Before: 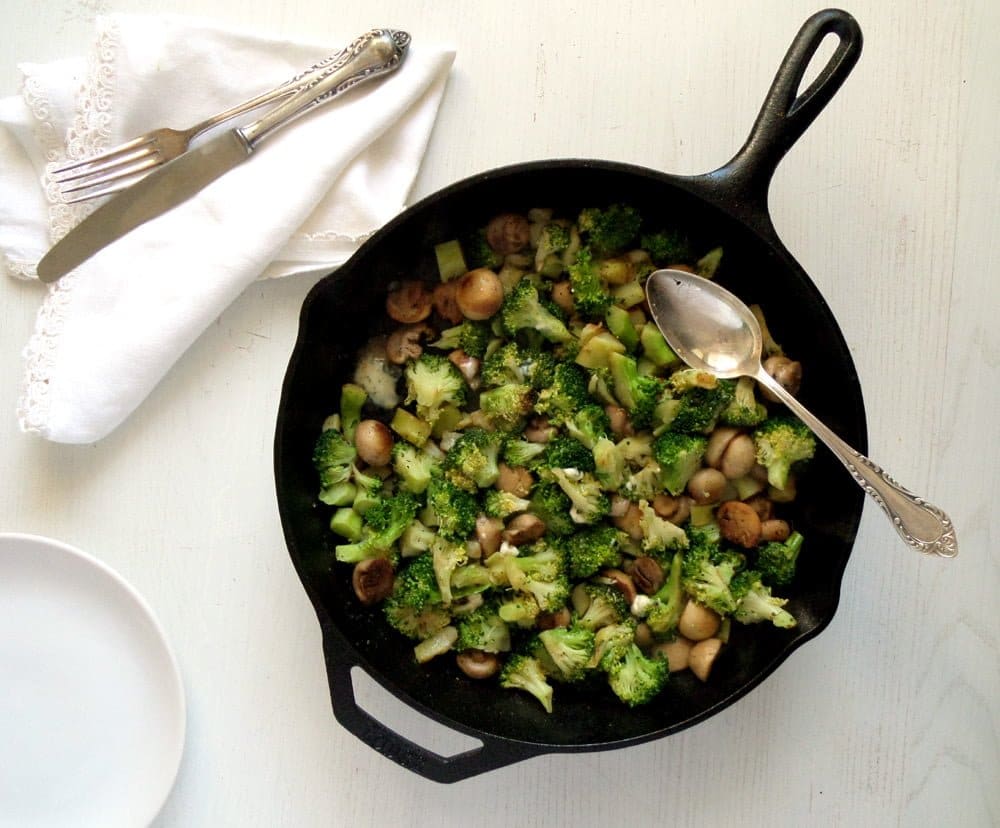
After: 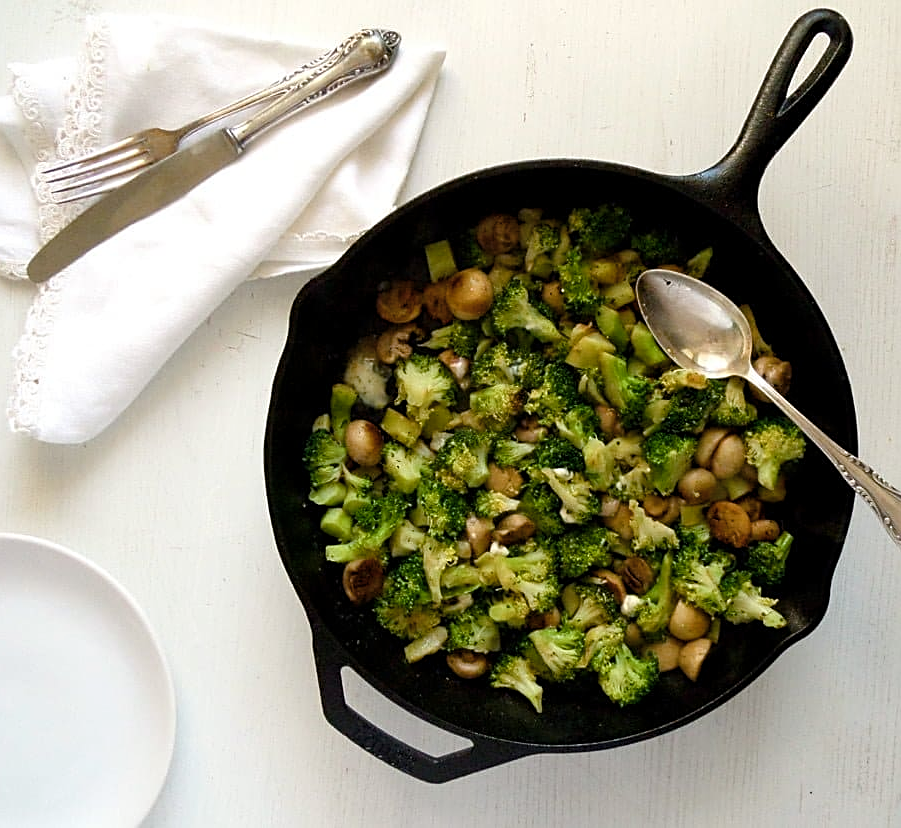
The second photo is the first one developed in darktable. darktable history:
crop and rotate: left 1.088%, right 8.807%
sharpen: on, module defaults
color balance rgb: perceptual saturation grading › global saturation 20%, perceptual saturation grading › highlights 2.68%, perceptual saturation grading › shadows 50%
contrast brightness saturation: contrast 0.06, brightness -0.01, saturation -0.23
